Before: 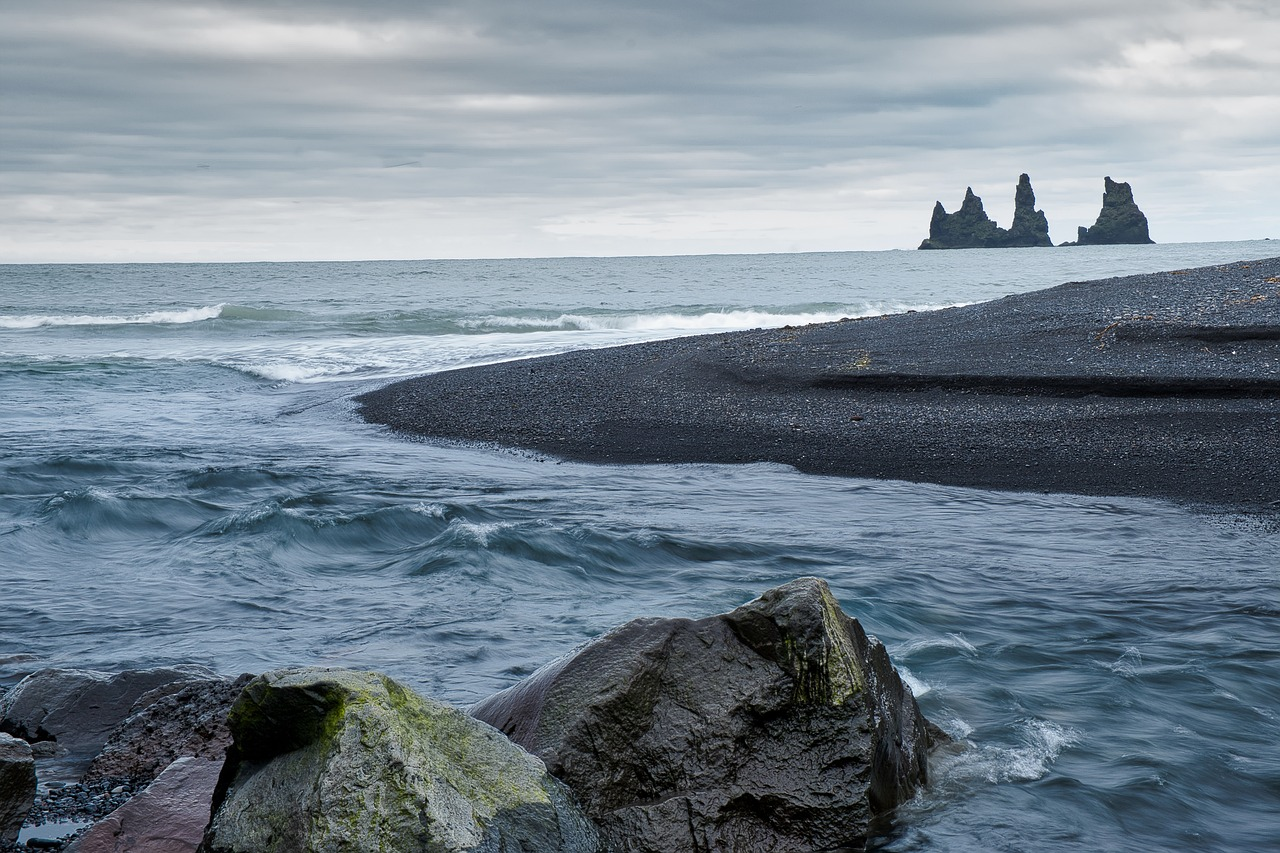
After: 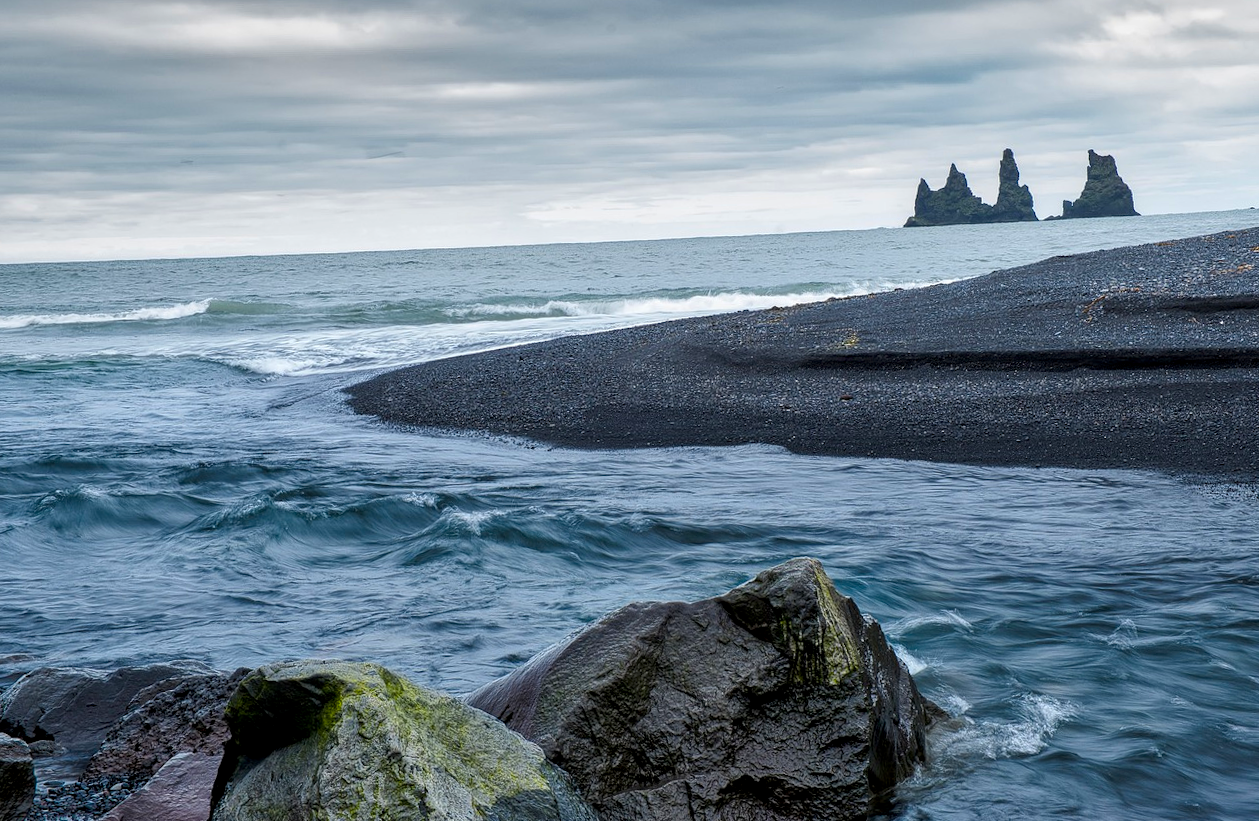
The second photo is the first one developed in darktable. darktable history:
rotate and perspective: rotation -1.42°, crop left 0.016, crop right 0.984, crop top 0.035, crop bottom 0.965
color balance rgb: perceptual saturation grading › global saturation 25%, global vibrance 20%
local contrast: on, module defaults
